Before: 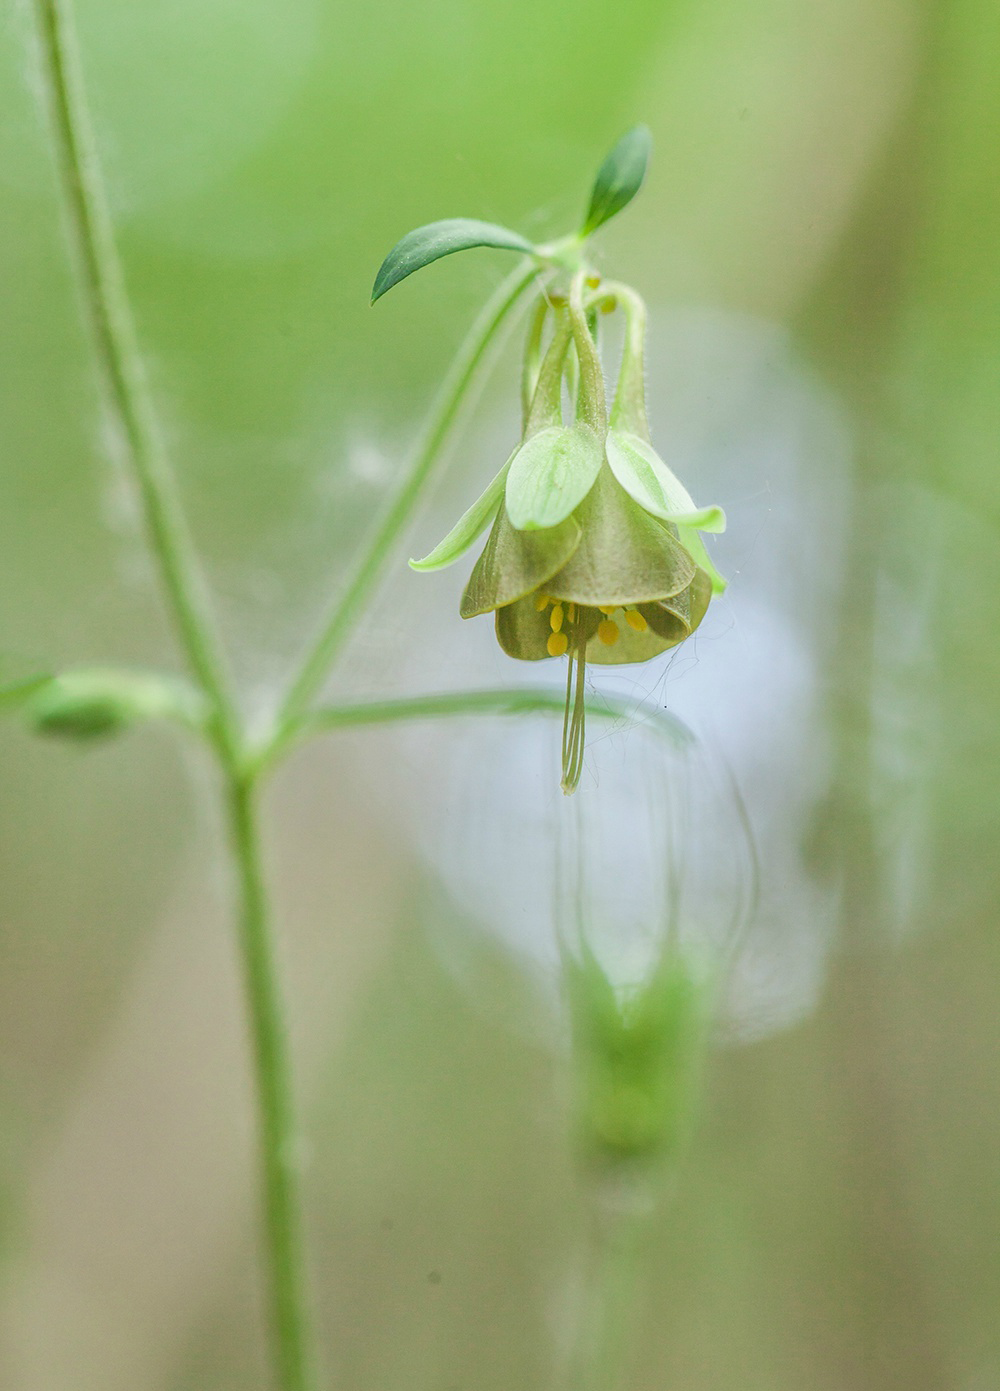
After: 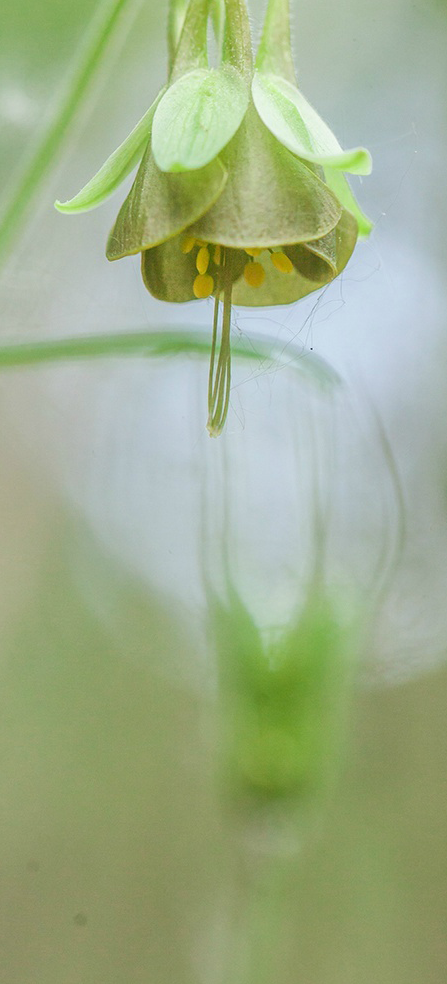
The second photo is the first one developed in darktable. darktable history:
crop: left 35.447%, top 25.799%, right 19.819%, bottom 3.453%
